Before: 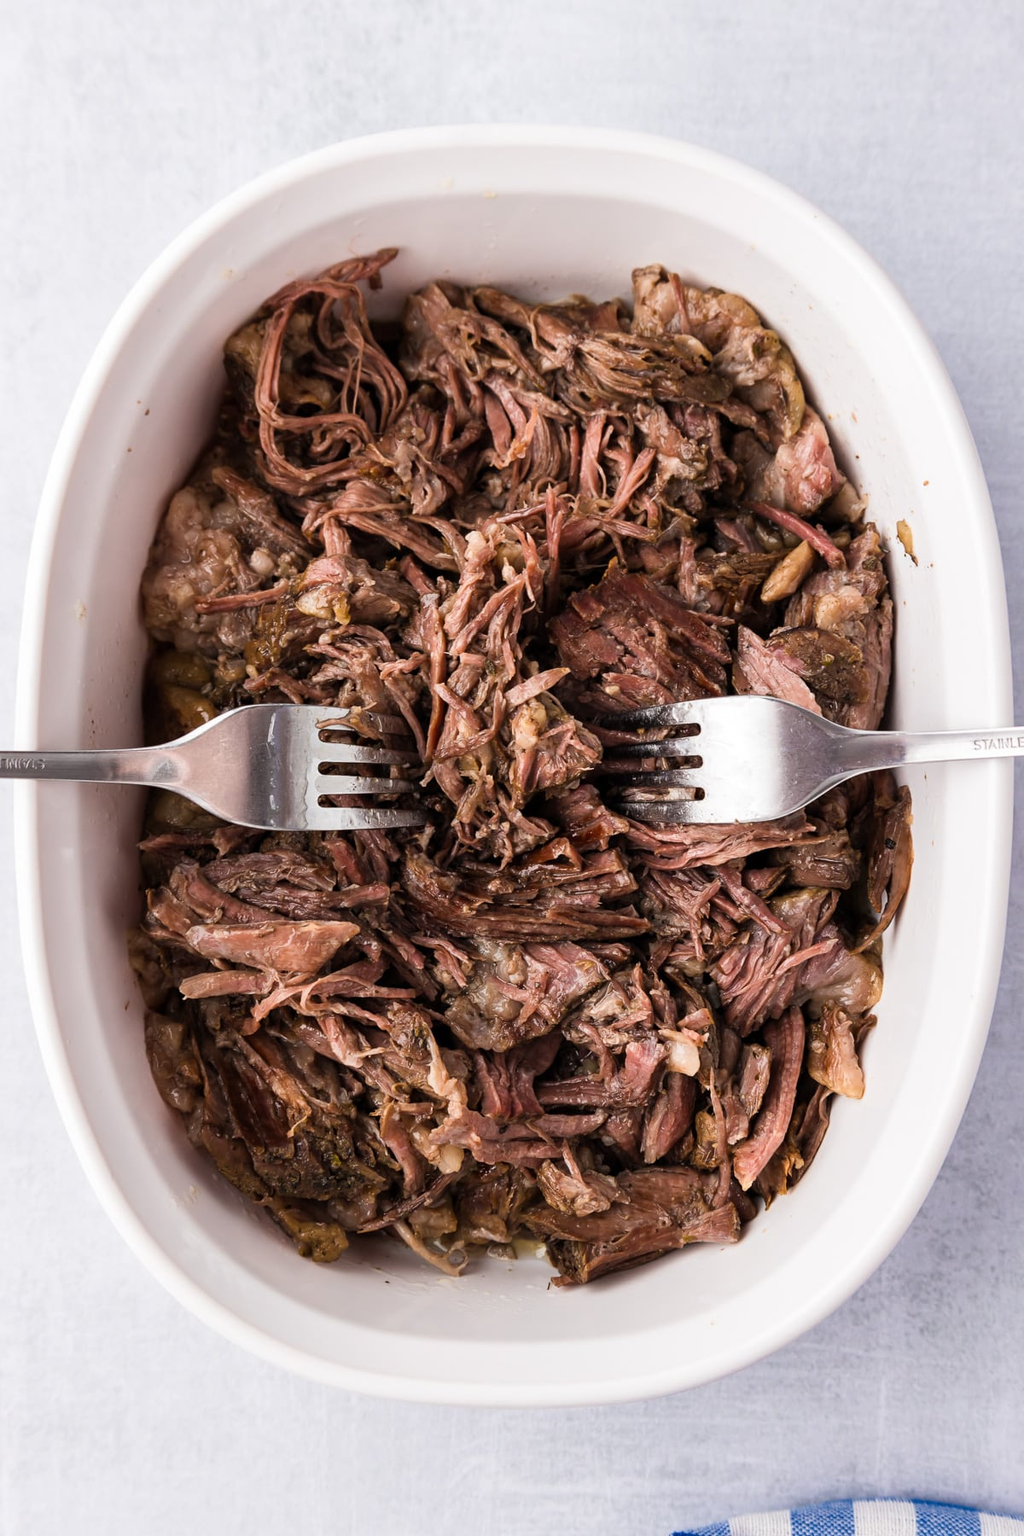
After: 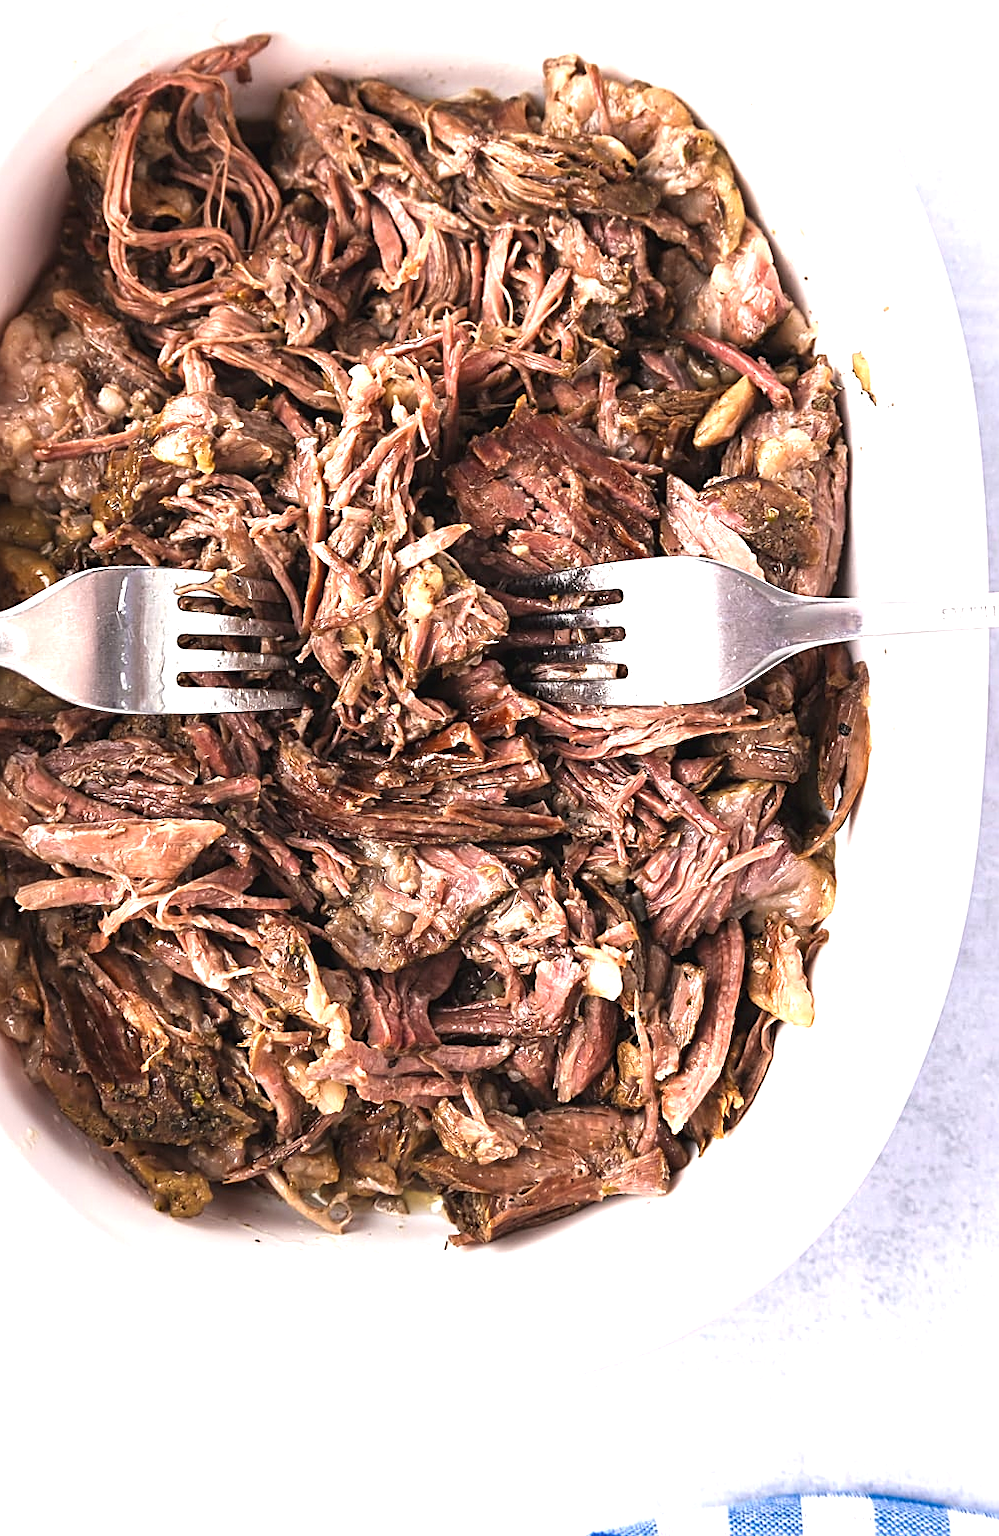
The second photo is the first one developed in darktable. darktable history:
crop: left 16.315%, top 14.246%
sharpen: on, module defaults
exposure: black level correction -0.002, exposure 1.115 EV, compensate highlight preservation false
